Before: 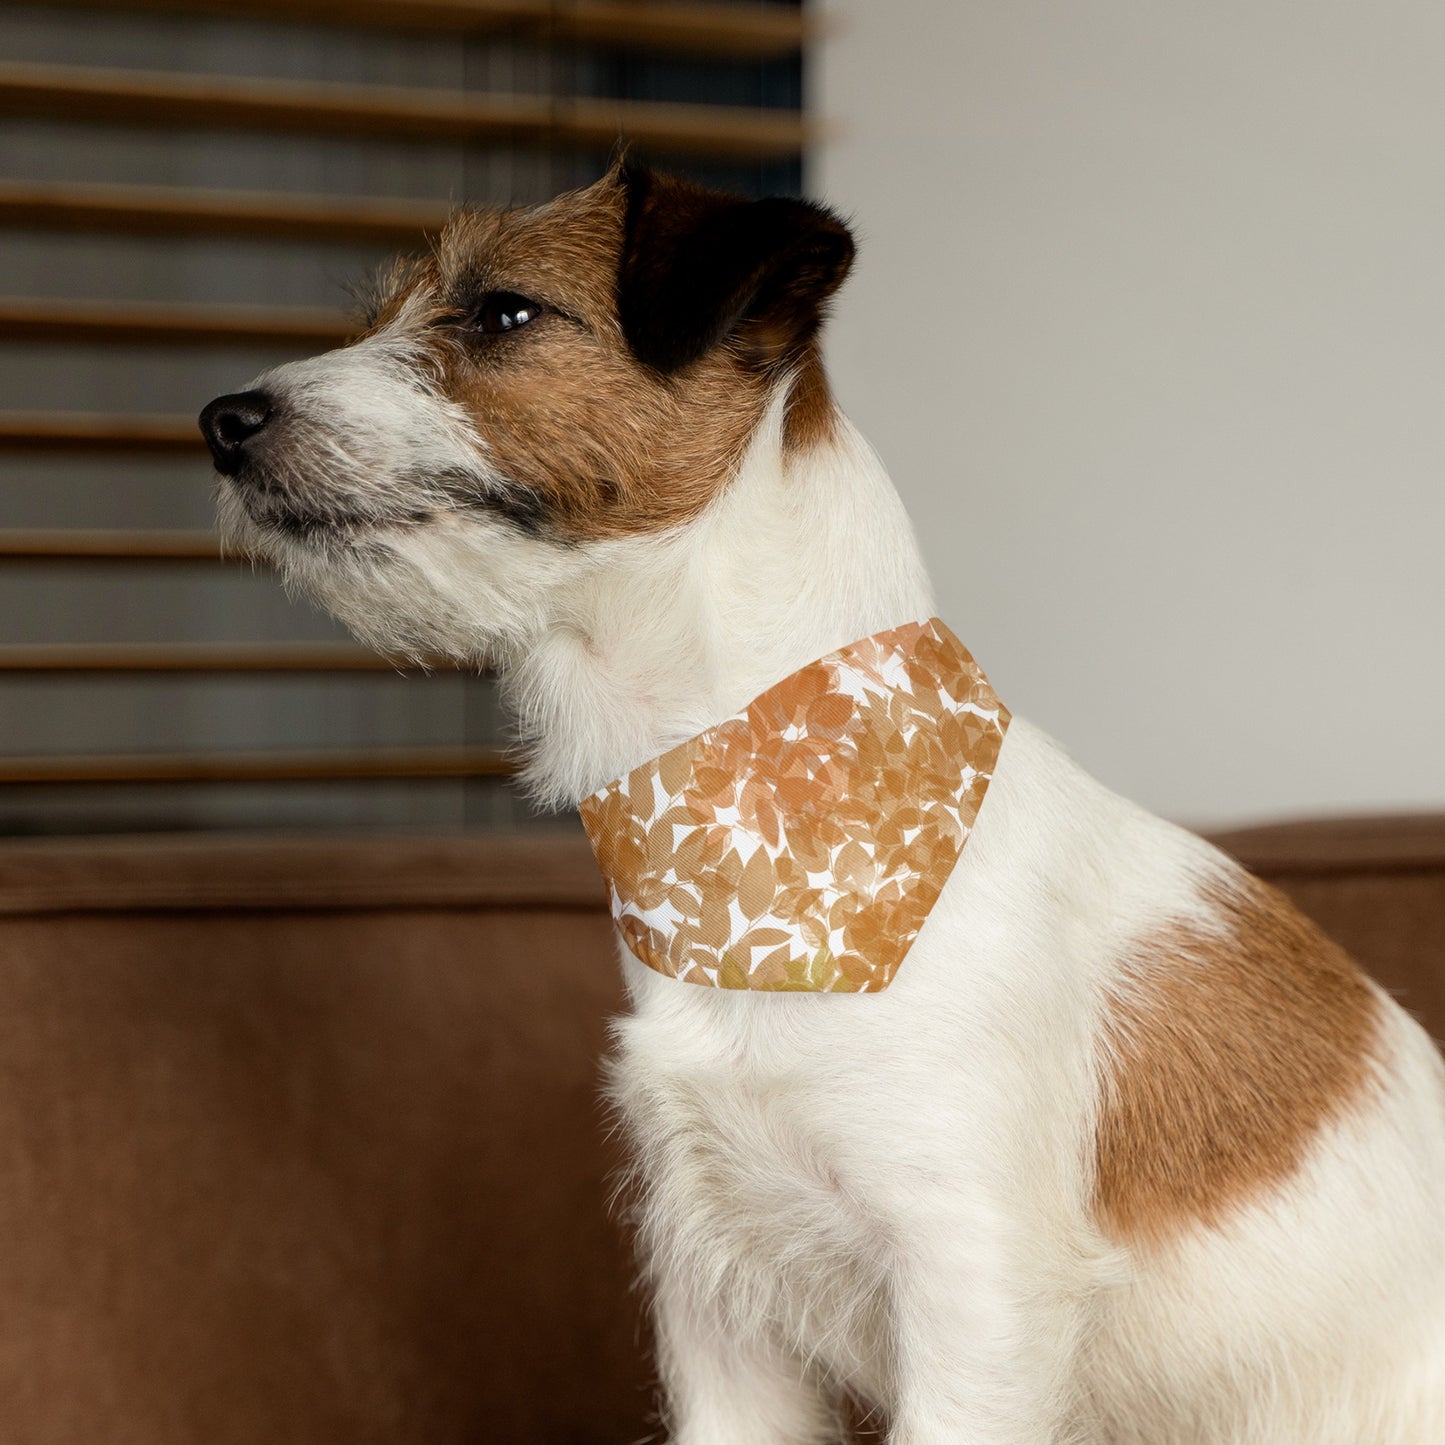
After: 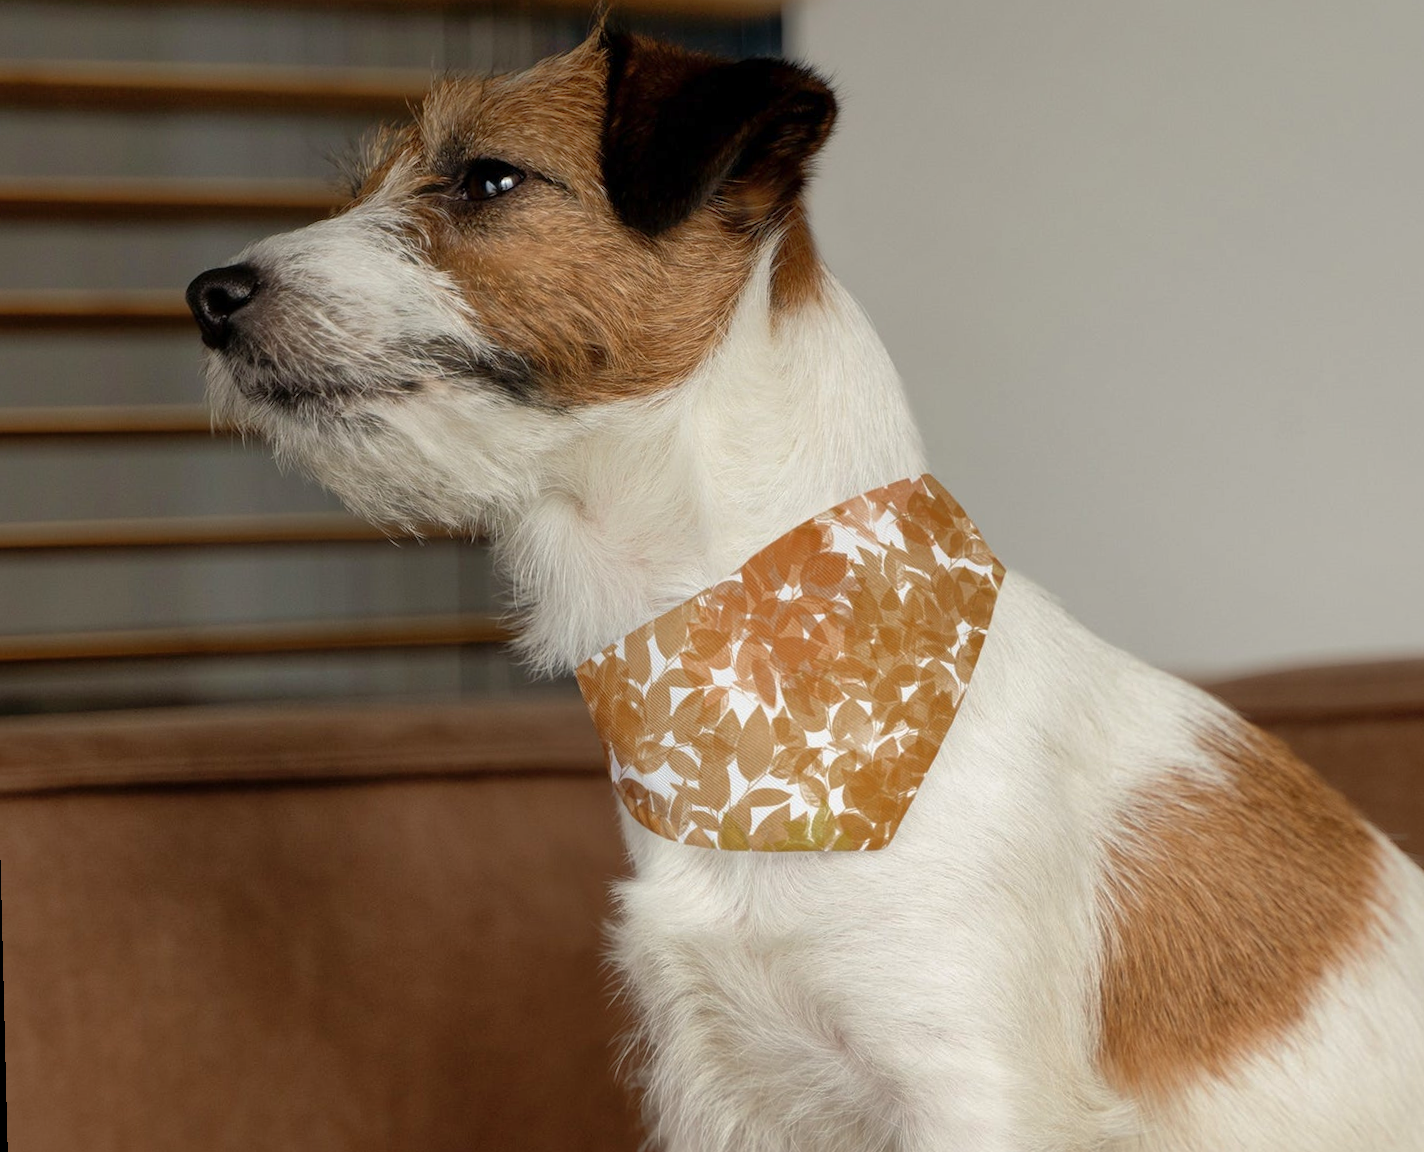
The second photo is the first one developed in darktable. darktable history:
crop: top 7.625%, bottom 8.027%
shadows and highlights: on, module defaults
rotate and perspective: rotation -1.42°, crop left 0.016, crop right 0.984, crop top 0.035, crop bottom 0.965
